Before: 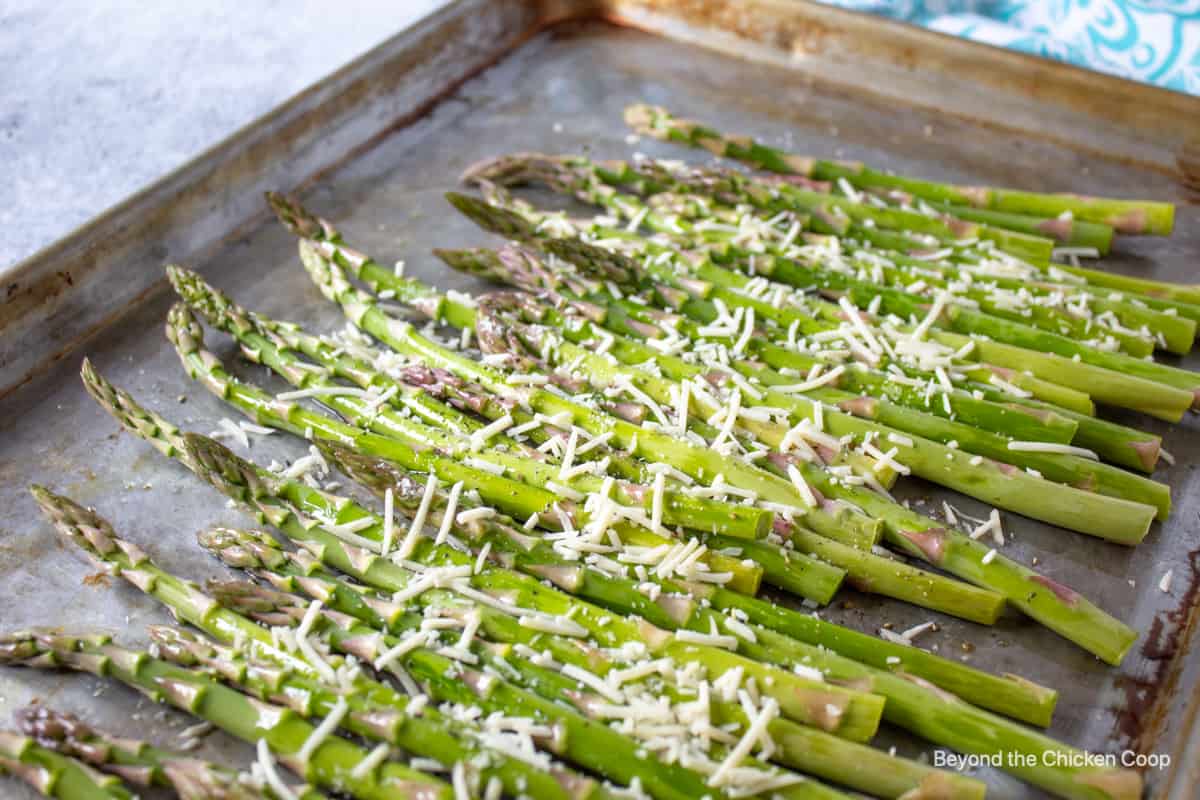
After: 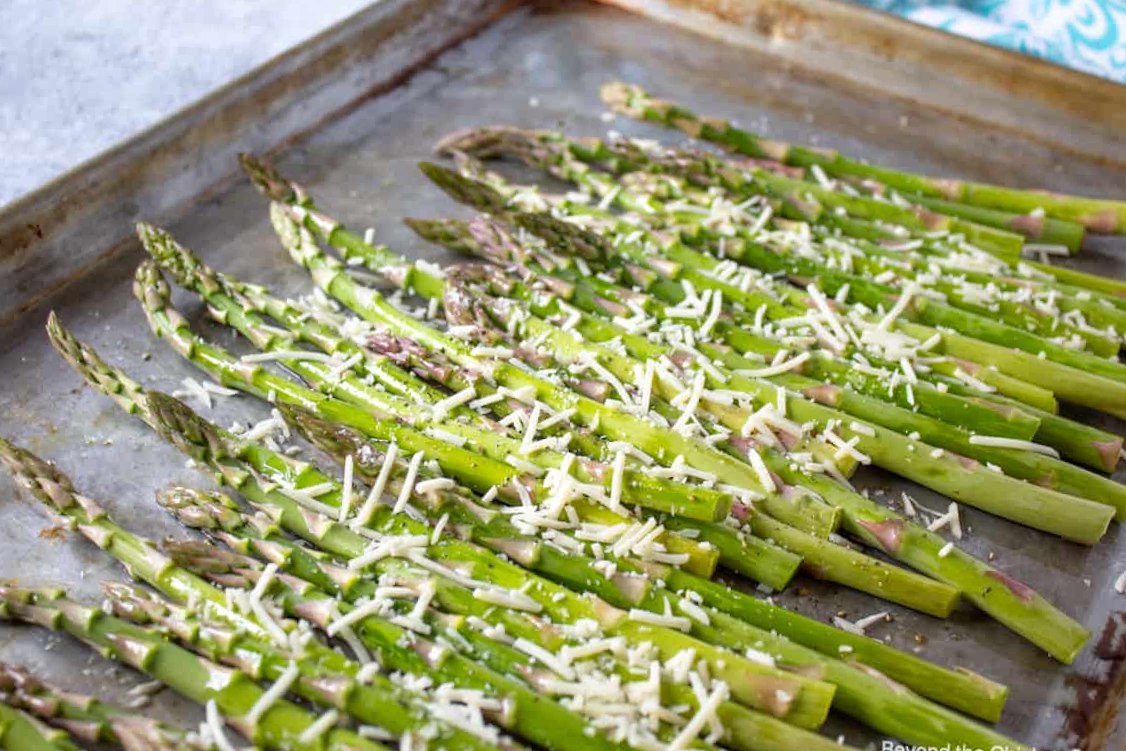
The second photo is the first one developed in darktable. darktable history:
crop and rotate: angle -2.52°
